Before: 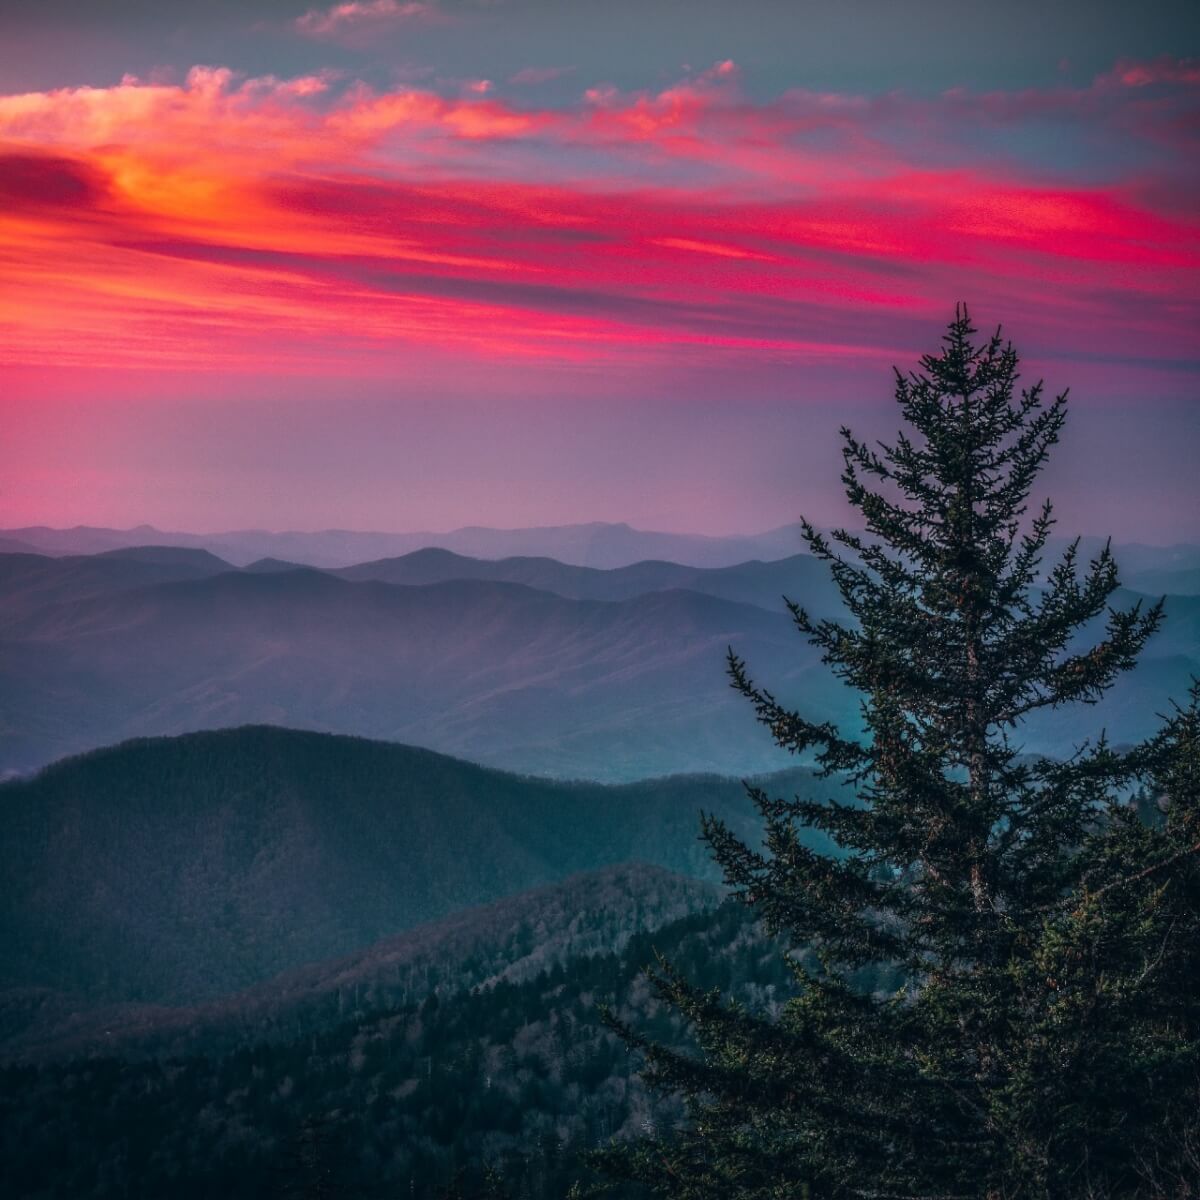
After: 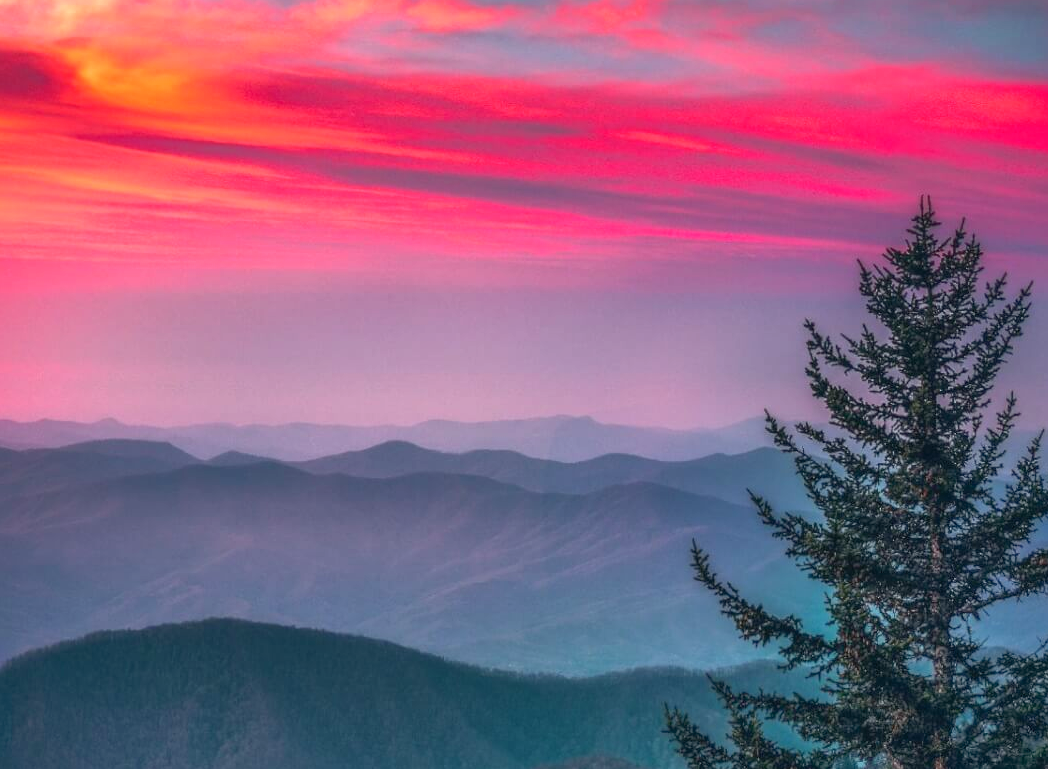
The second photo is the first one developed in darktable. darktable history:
crop: left 3.009%, top 8.924%, right 9.625%, bottom 26.975%
shadows and highlights: highlights color adjustment 0.394%
exposure: black level correction 0, exposure 0.691 EV, compensate highlight preservation false
